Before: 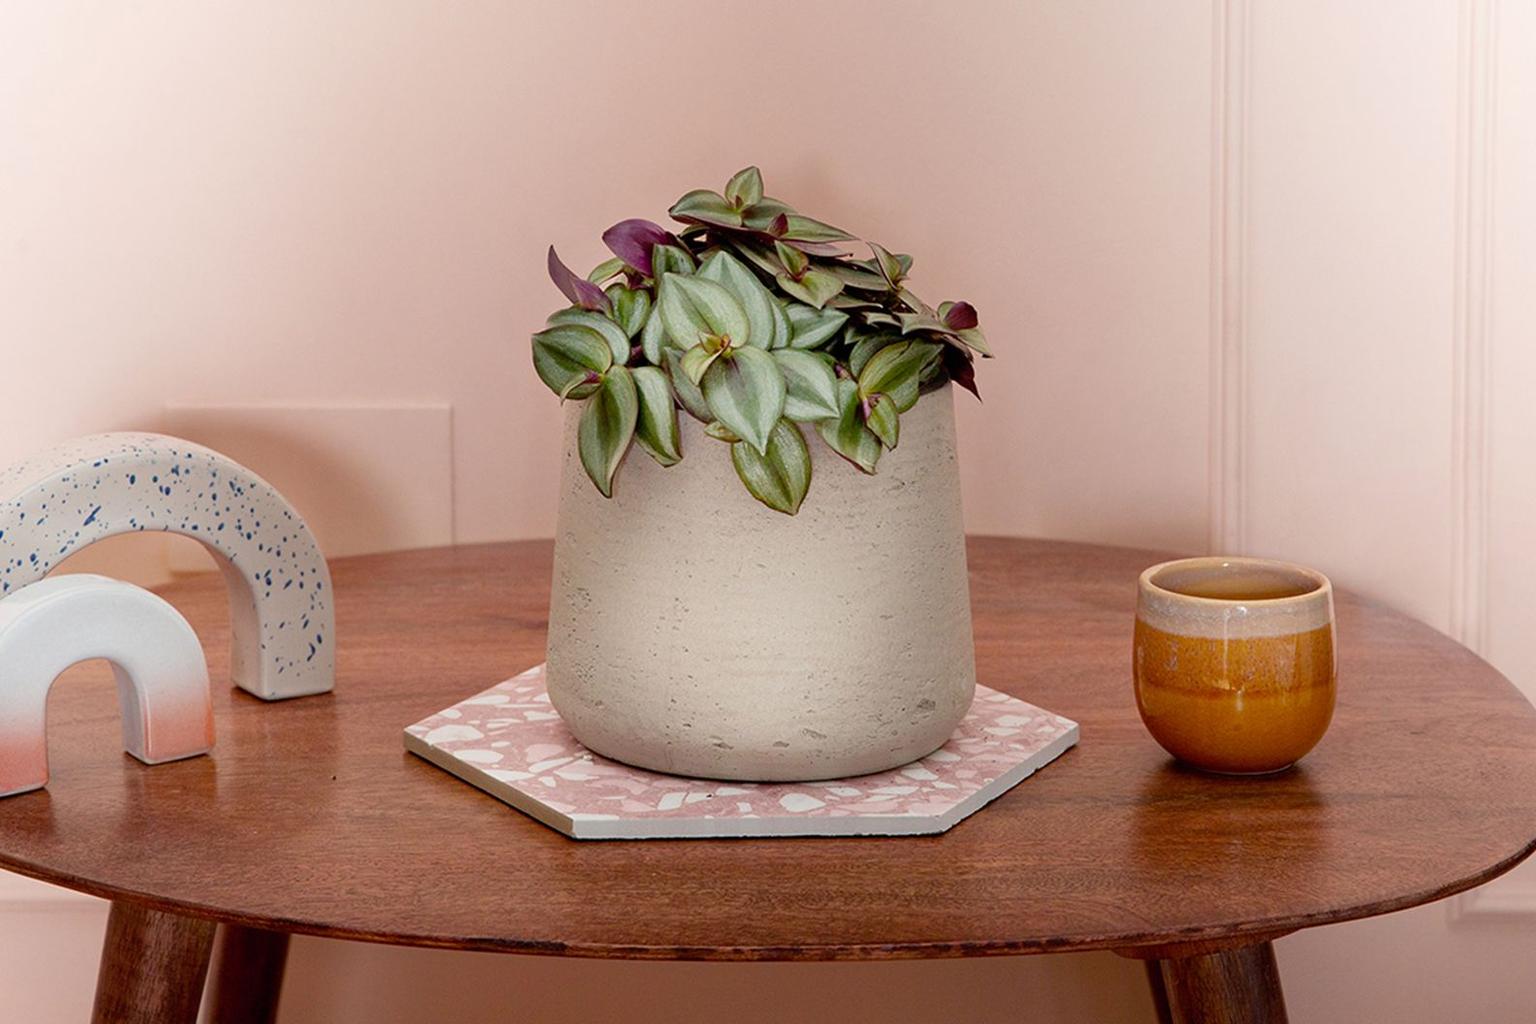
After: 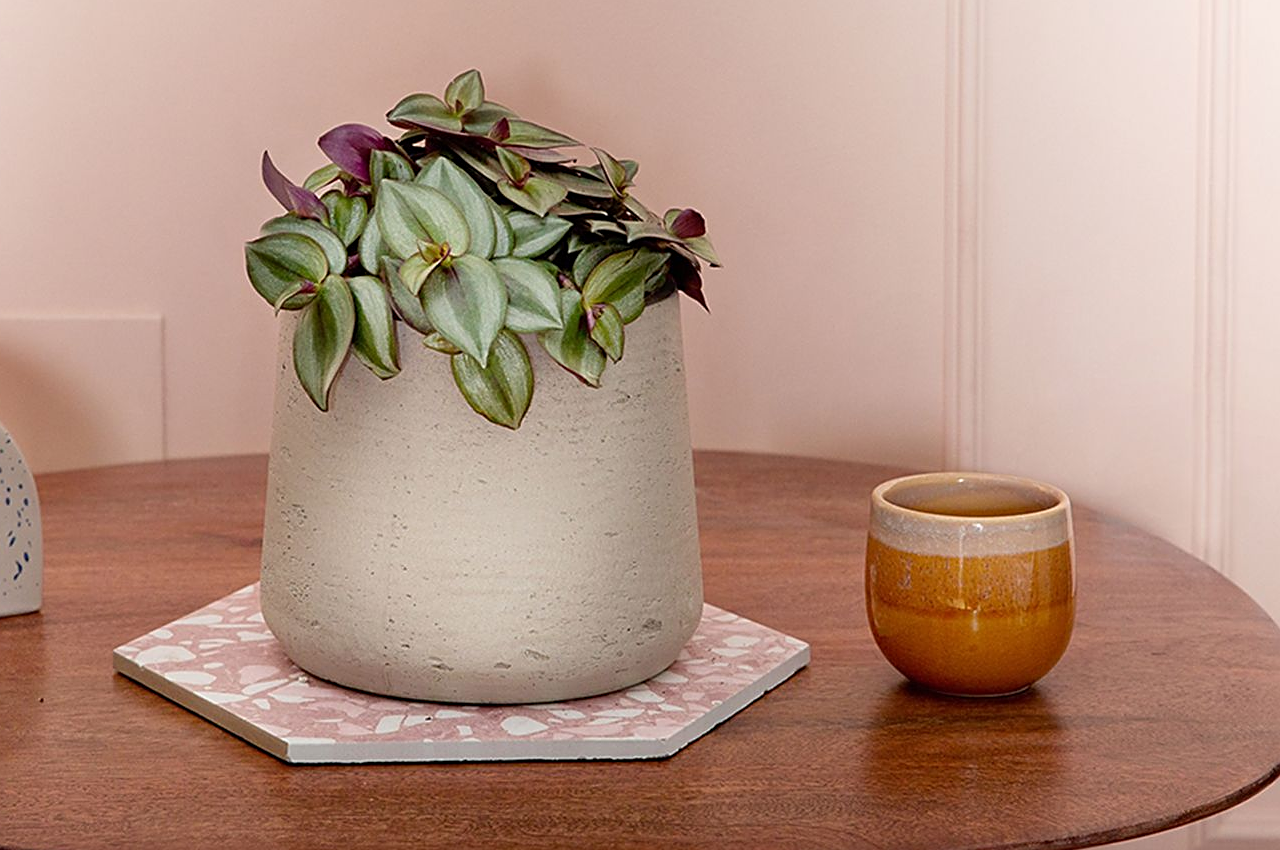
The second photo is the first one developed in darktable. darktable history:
crop: left 19.178%, top 9.705%, right 0%, bottom 9.788%
sharpen: on, module defaults
